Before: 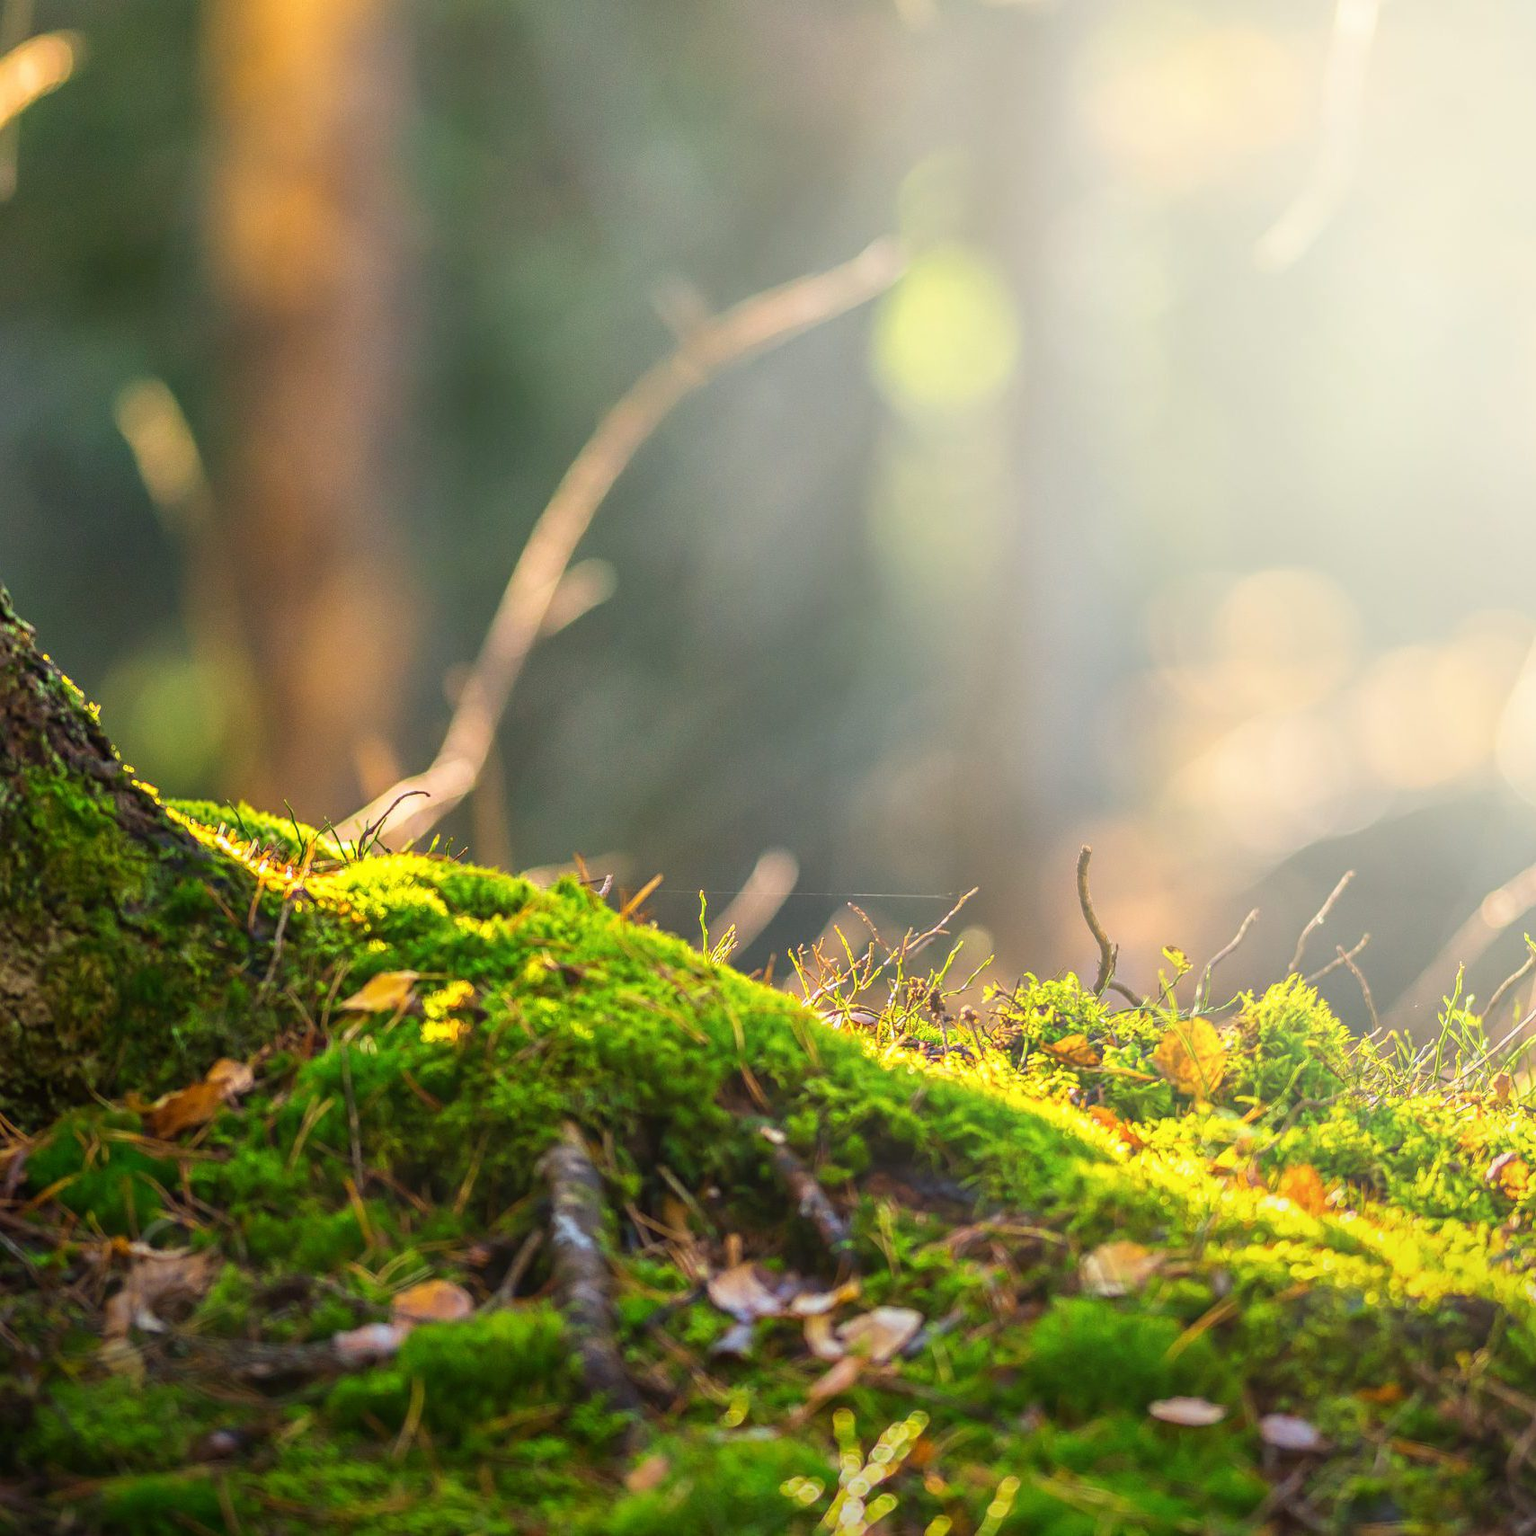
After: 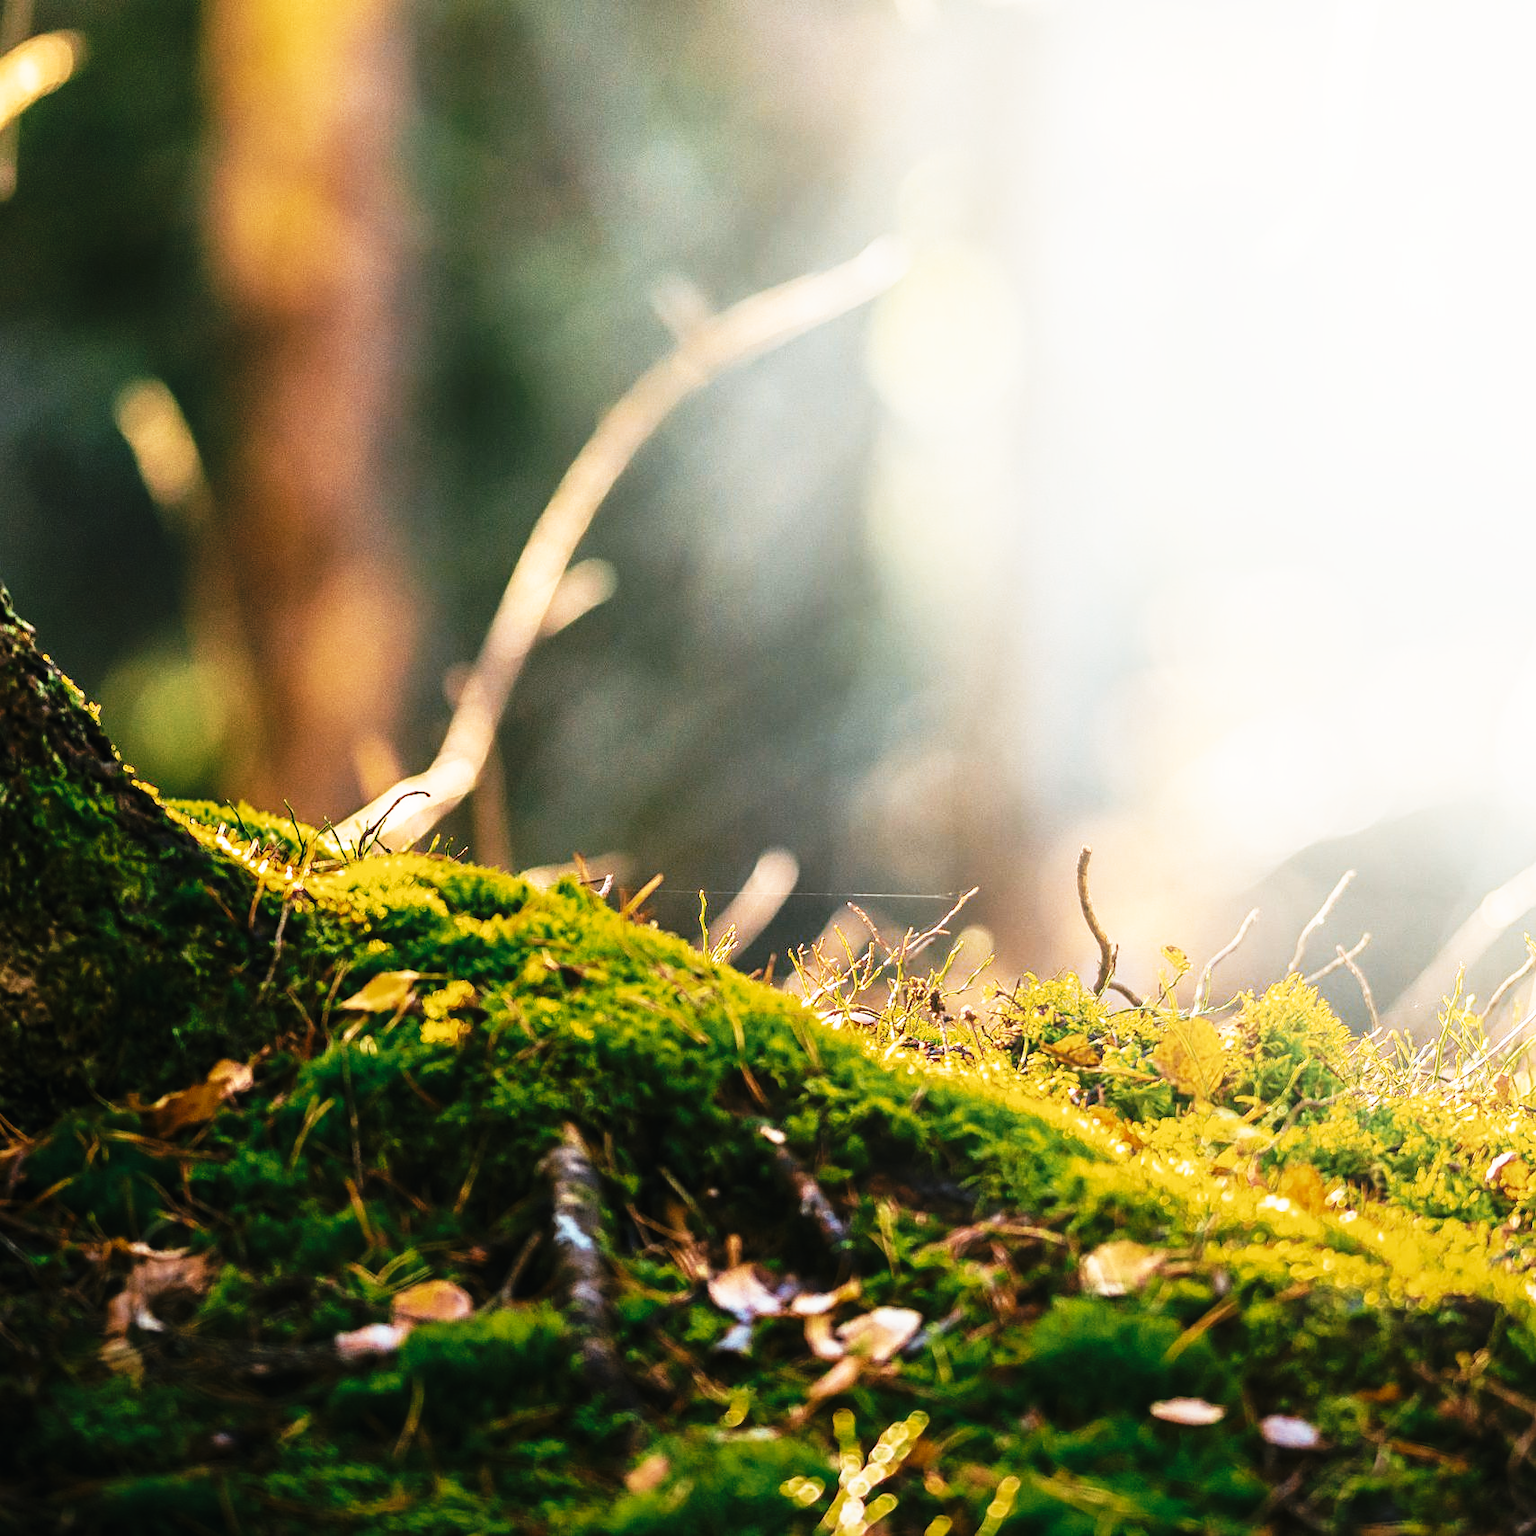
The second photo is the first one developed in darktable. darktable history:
tone curve: curves: ch0 [(0, 0) (0.003, 0.005) (0.011, 0.008) (0.025, 0.013) (0.044, 0.017) (0.069, 0.022) (0.1, 0.029) (0.136, 0.038) (0.177, 0.053) (0.224, 0.081) (0.277, 0.128) (0.335, 0.214) (0.399, 0.343) (0.468, 0.478) (0.543, 0.641) (0.623, 0.798) (0.709, 0.911) (0.801, 0.971) (0.898, 0.99) (1, 1)], preserve colors none
color look up table: target L [98.72, 84.62, 65.23, 78.75, 53.81, 69.77, 62.44, 45.18, 63.46, 43.43, 42.1, 30.7, 25.41, 3.5, 200.02, 73.68, 66.37, 53.25, 45.67, 47.93, 41.11, 45.41, 34.67, 29.05, 16.07, 85.19, 70.69, 68.59, 49.55, 54.84, 49.67, 50.99, 51.7, 44.21, 40.81, 39.97, 37.81, 32.81, 33.11, 33.44, 7.82, 18.22, 70, 53.28, 65.04, 52.02, 49.8, 43.79, 29.67], target a [0.163, -1.028, 2.335, -15.92, -15.08, -1.296, -19.44, -22.27, -4.96, -17.97, -13.55, -10.49, -20.34, -4.606, 0, 10.27, 7.437, 15.85, 33.28, 6.491, 28.87, 10.43, 20.07, 18.62, -0.422, 3.883, 17.06, -6.63, 34.93, 26.04, 31.53, 20.48, 1.731, 37.27, 25.21, -4.109, 15.06, 26.68, -0.273, -0.62, 13.5, -2.553, -20.45, -14.2, -10.63, -13.1, -13.09, -8.923, -5.804], target b [7.252, 20.26, 41.4, -10.54, -9.426, 39.49, 9.241, 17.76, 21.7, 6.616, -2.076, 15.7, 10.02, -1.29, 0, 6.81, 33.78, 33.31, -1.824, 28.42, 31.02, 17.26, 34.9, 33.59, 6.924, -2.53, -14.93, -15.59, -24.06, -21.06, -15.57, -4.434, -11.99, -25.29, -30.7, -17.08, -24.19, -10.53, -16.66, -16.15, -10.87, -19.67, -17.39, -10.5, -4.844, -11.51, -10.79, -5.534, -9.574], num patches 49
